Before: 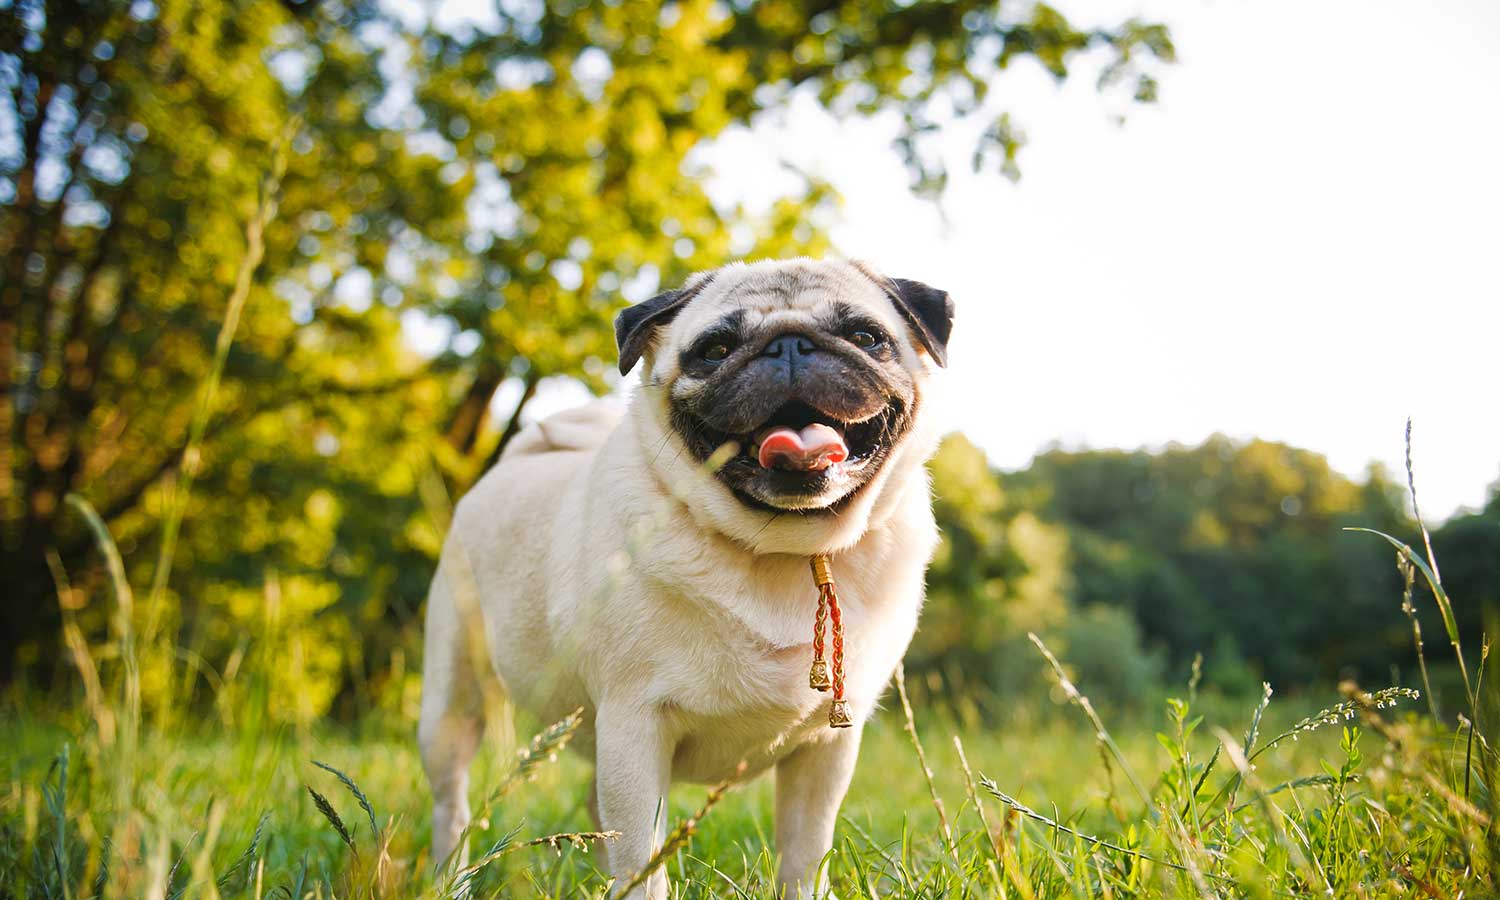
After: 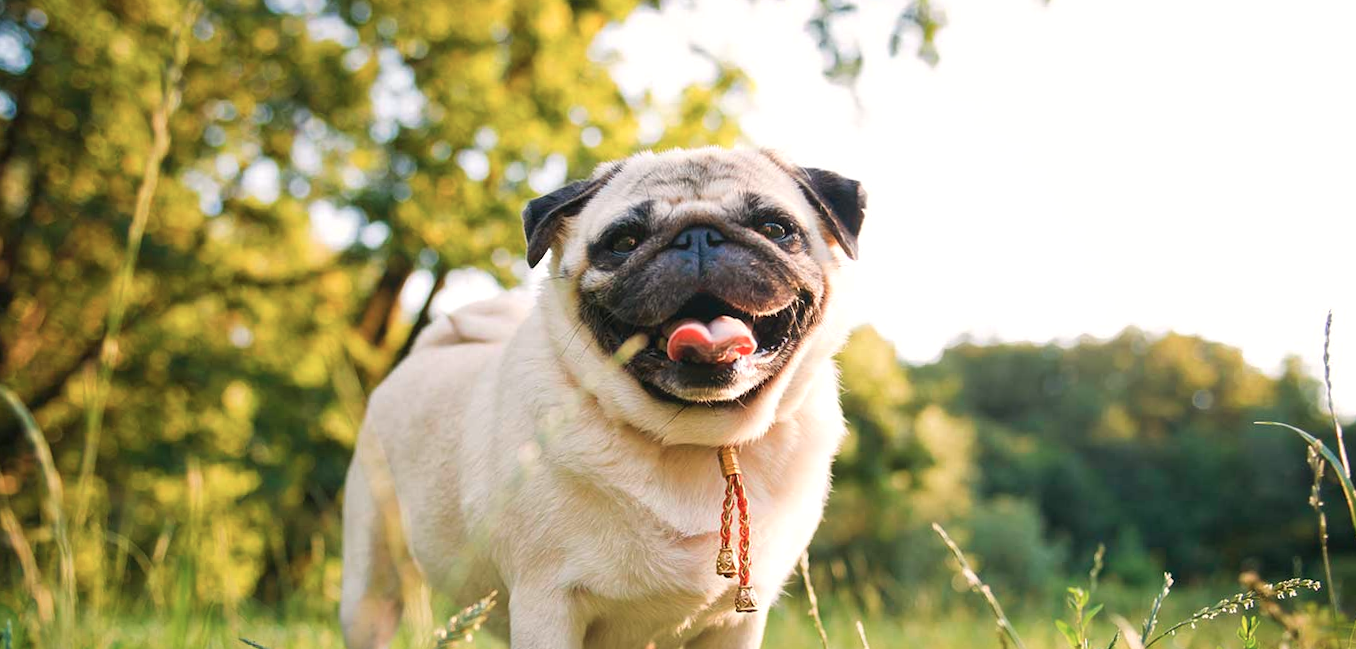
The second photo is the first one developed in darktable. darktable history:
color calibration: illuminant custom, x 0.39, y 0.392, temperature 3856.94 K
crop and rotate: left 2.991%, top 13.302%, right 1.981%, bottom 12.636%
white balance: red 1.138, green 0.996, blue 0.812
rotate and perspective: rotation 0.074°, lens shift (vertical) 0.096, lens shift (horizontal) -0.041, crop left 0.043, crop right 0.952, crop top 0.024, crop bottom 0.979
